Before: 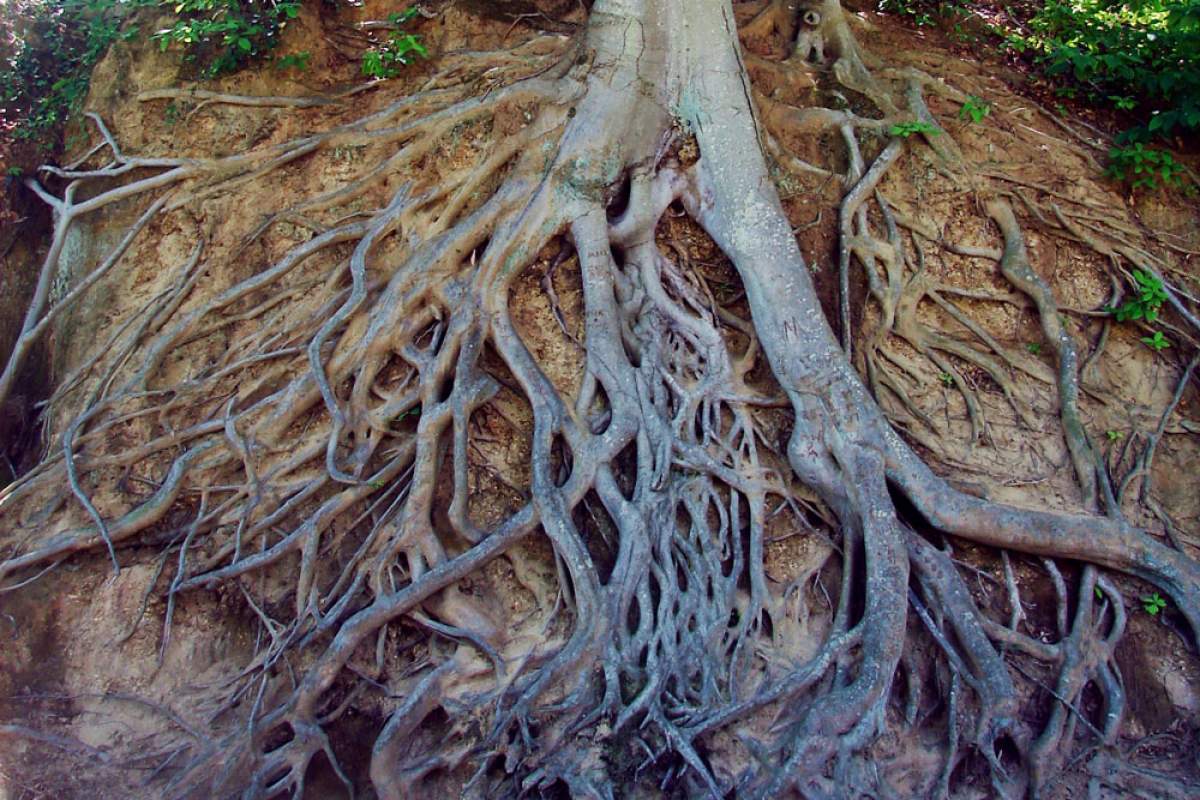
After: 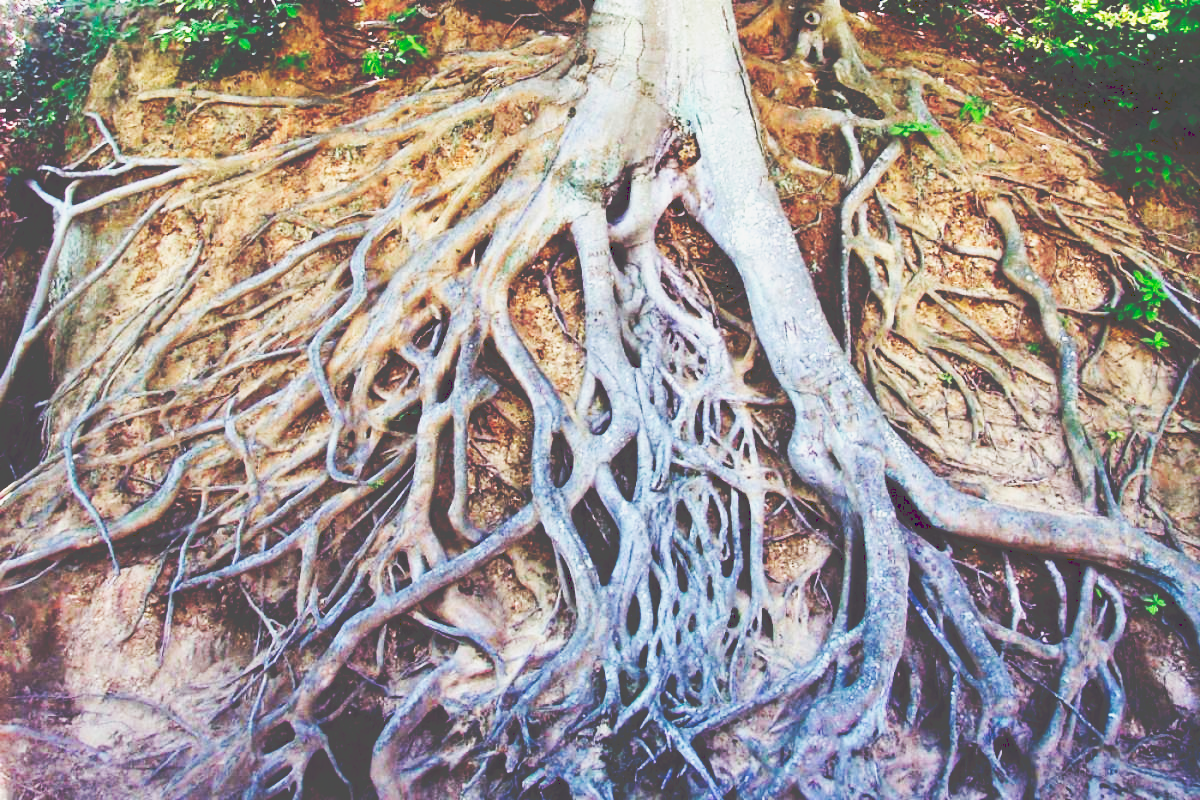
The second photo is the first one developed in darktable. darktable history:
tone curve: curves: ch0 [(0, 0) (0.003, 0.279) (0.011, 0.287) (0.025, 0.295) (0.044, 0.304) (0.069, 0.316) (0.1, 0.319) (0.136, 0.316) (0.177, 0.32) (0.224, 0.359) (0.277, 0.421) (0.335, 0.511) (0.399, 0.639) (0.468, 0.734) (0.543, 0.827) (0.623, 0.89) (0.709, 0.944) (0.801, 0.965) (0.898, 0.968) (1, 1)], preserve colors none
